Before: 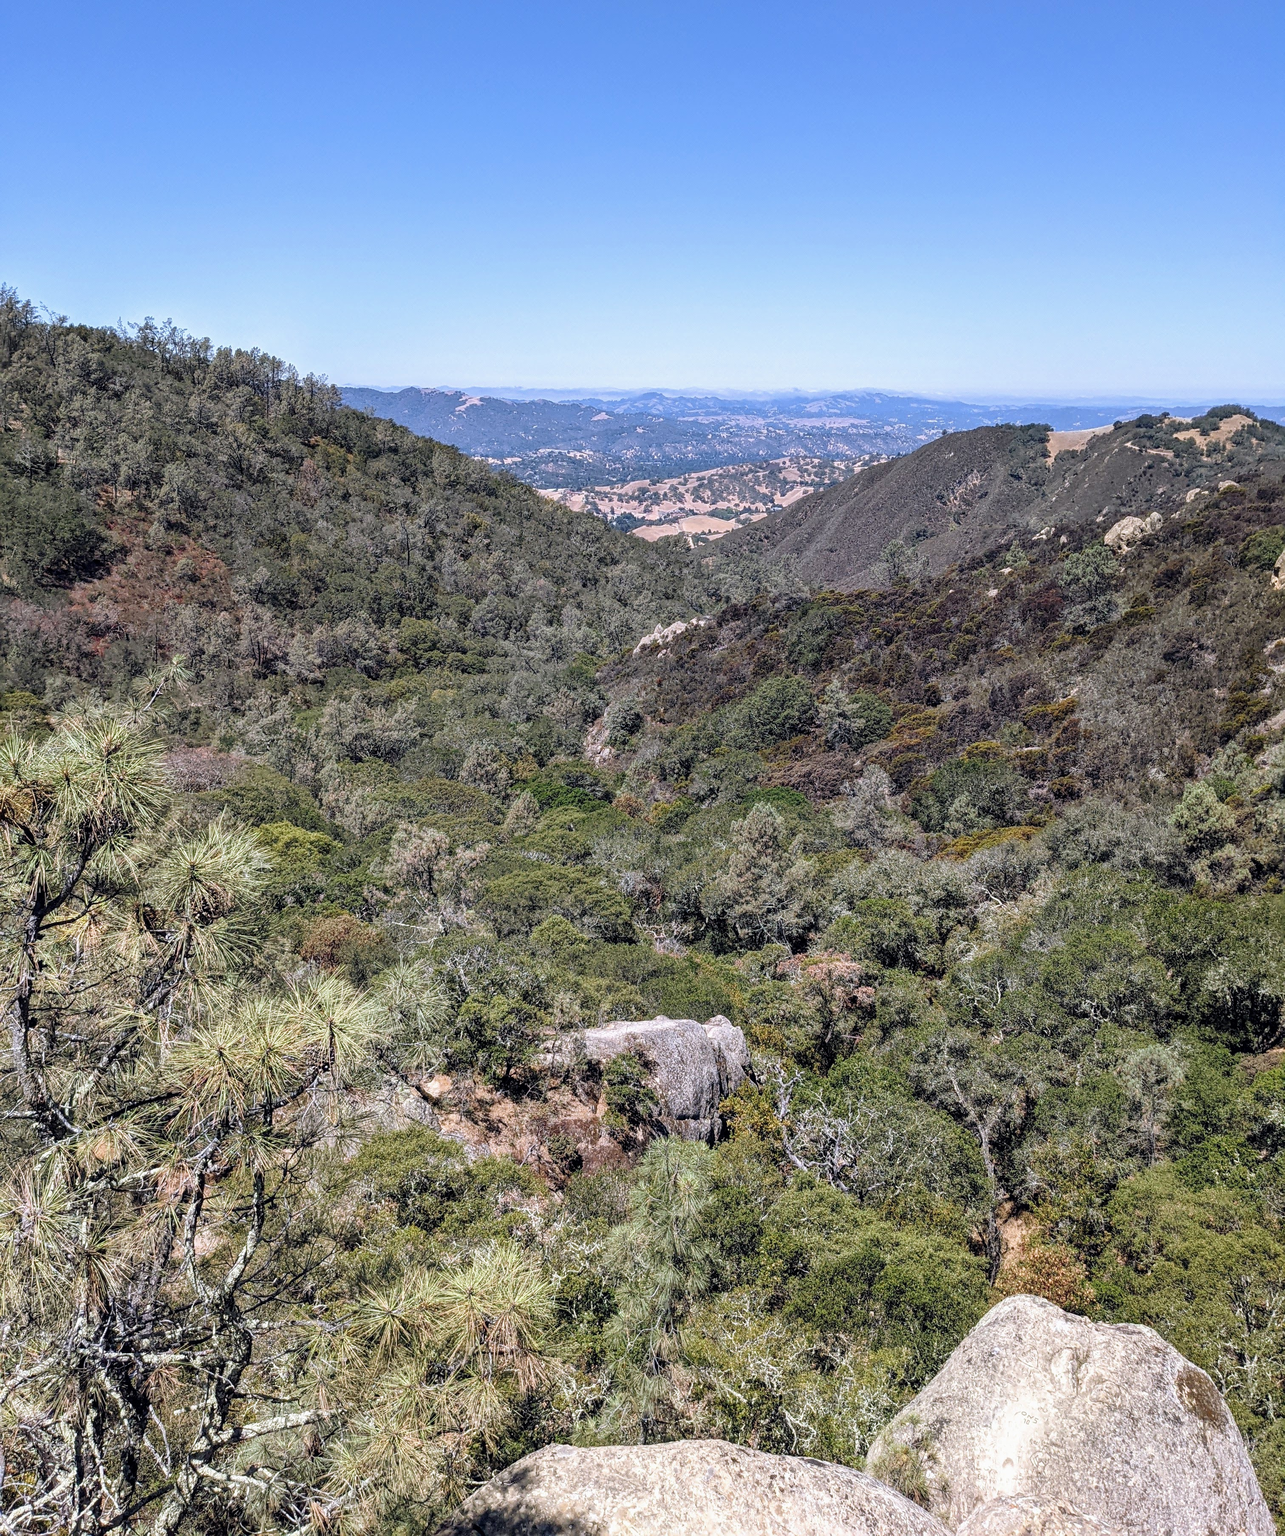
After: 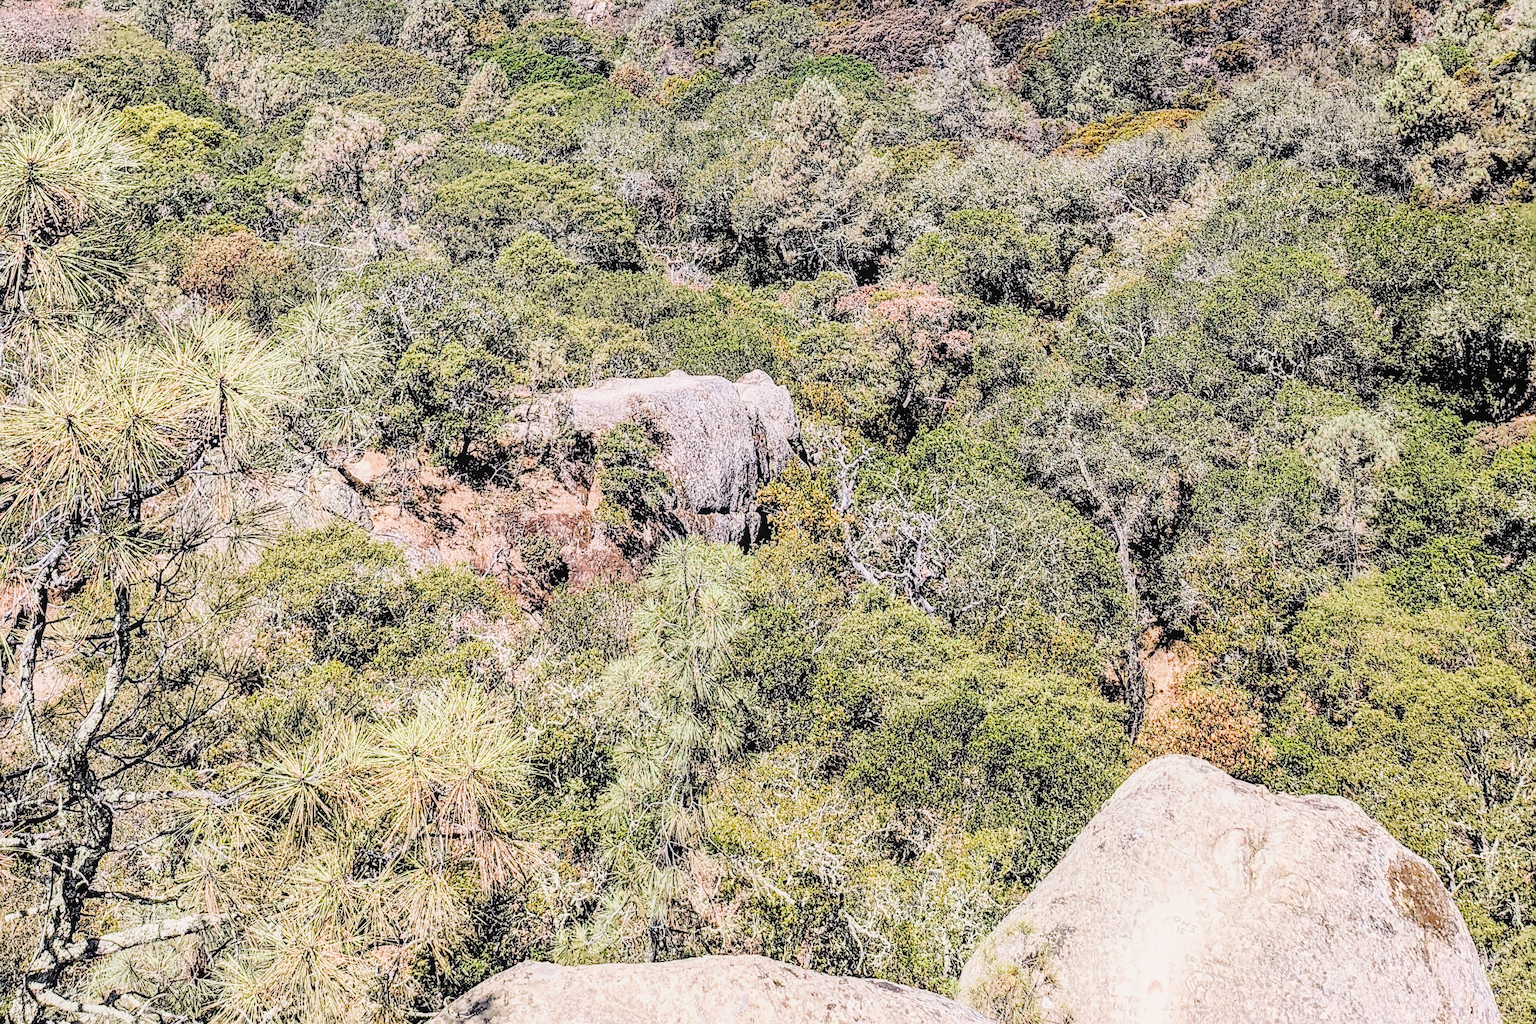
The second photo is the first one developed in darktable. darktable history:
filmic rgb: black relative exposure -3.14 EV, white relative exposure 7.06 EV, hardness 1.46, contrast 1.35
crop and rotate: left 13.282%, top 48.652%, bottom 2.957%
color balance rgb: highlights gain › chroma 1.415%, highlights gain › hue 51.9°, linear chroma grading › shadows -3.397%, linear chroma grading › highlights -3.643%, perceptual saturation grading › global saturation 10.375%, global vibrance 5.74%, contrast 3.725%
local contrast: on, module defaults
exposure: black level correction 0, exposure 0.692 EV, compensate highlight preservation false
tone equalizer: -8 EV -1.08 EV, -7 EV -1.04 EV, -6 EV -0.863 EV, -5 EV -0.598 EV, -3 EV 0.604 EV, -2 EV 0.888 EV, -1 EV 1.01 EV, +0 EV 1.07 EV, mask exposure compensation -0.493 EV
sharpen: on, module defaults
